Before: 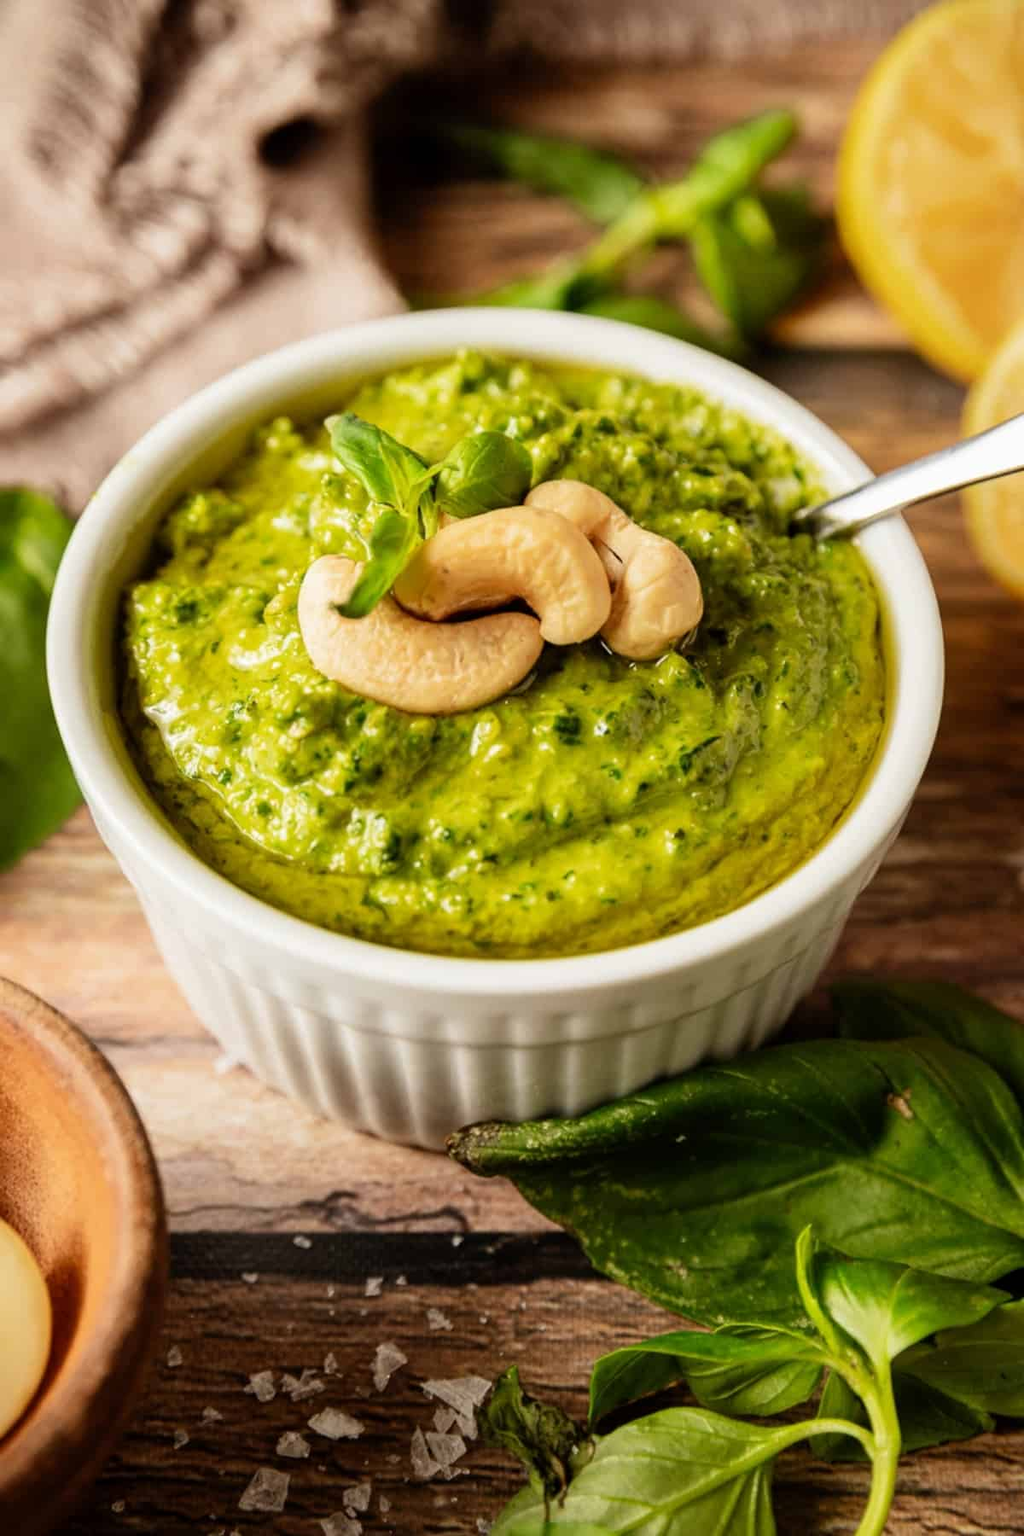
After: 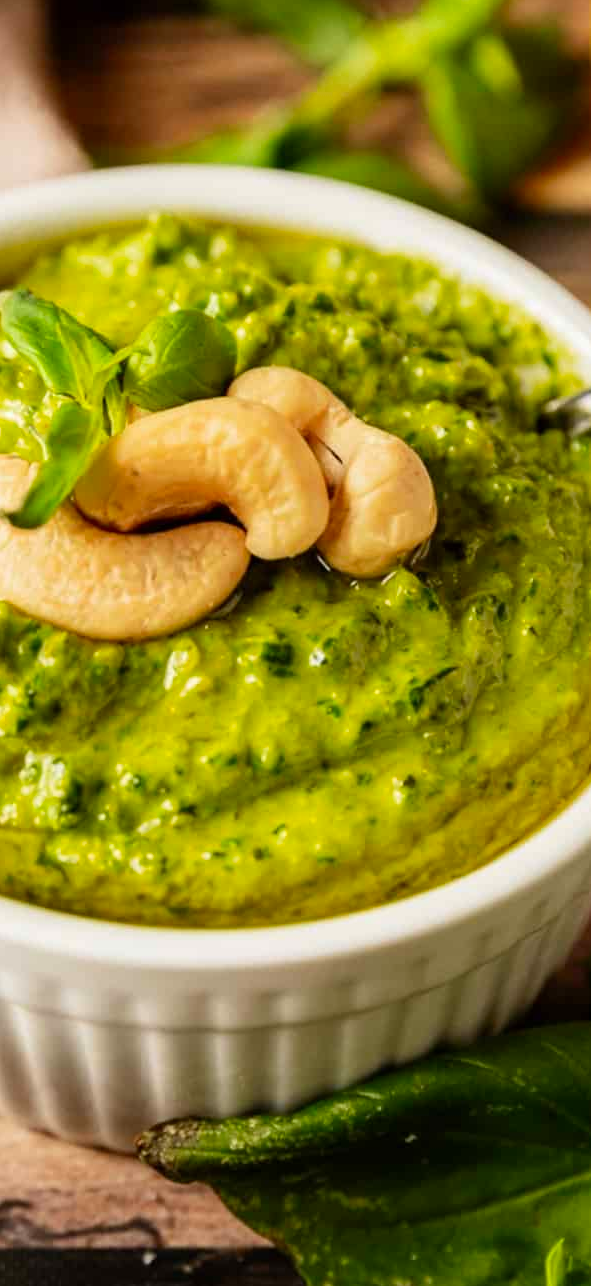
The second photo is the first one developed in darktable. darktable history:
crop: left 32.253%, top 10.937%, right 18.469%, bottom 17.606%
contrast brightness saturation: saturation 0.177
